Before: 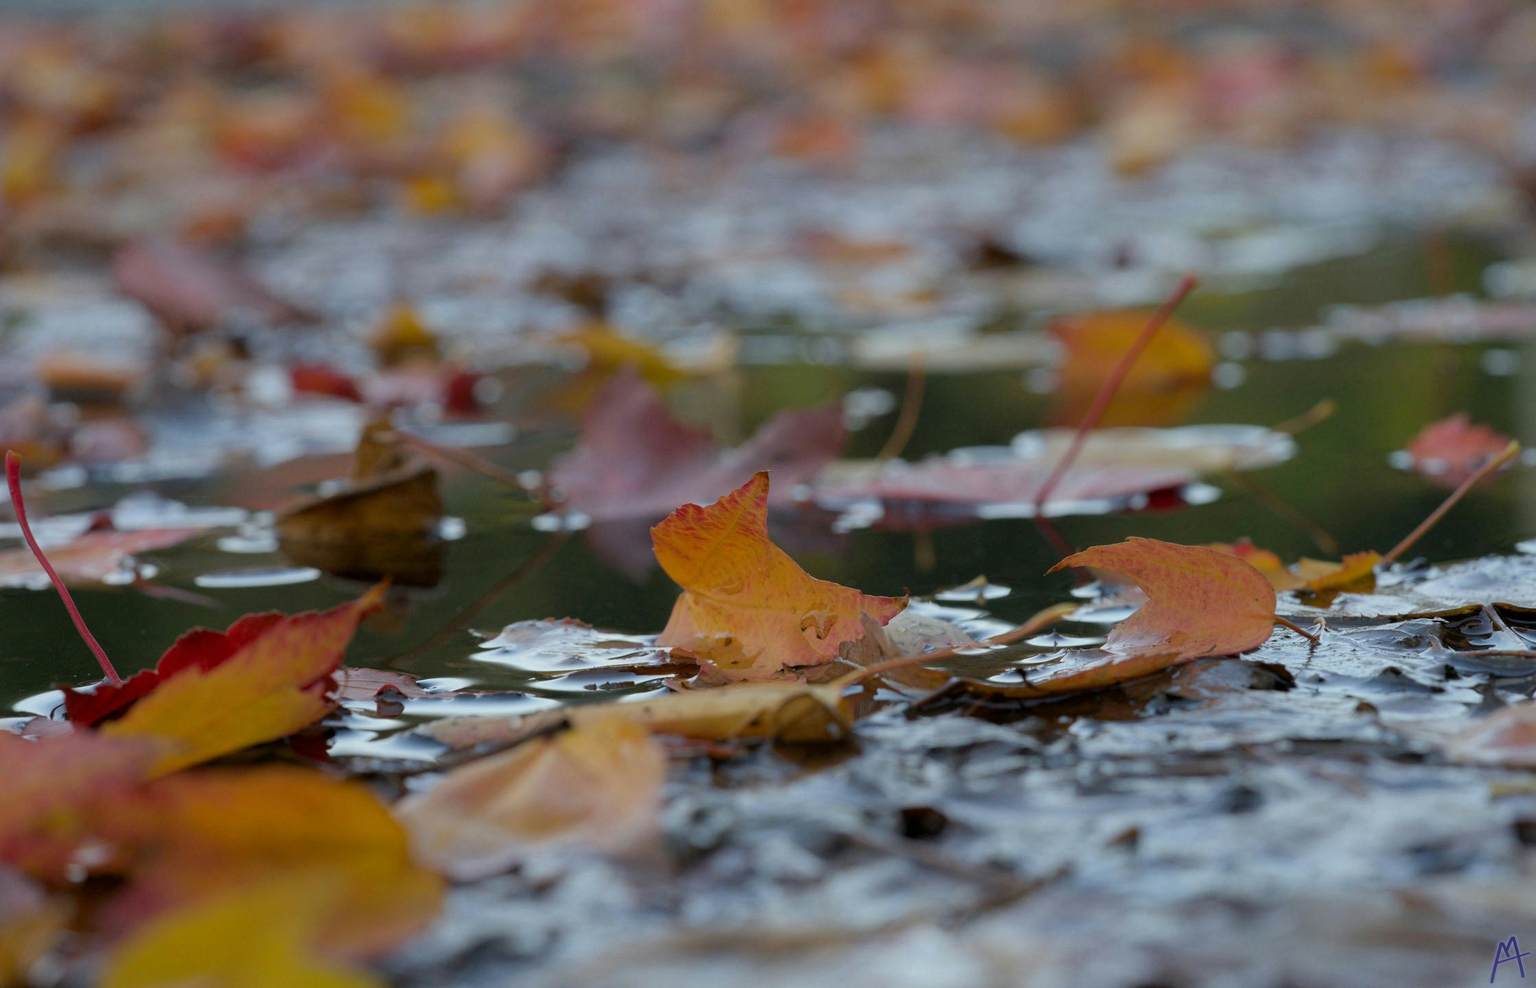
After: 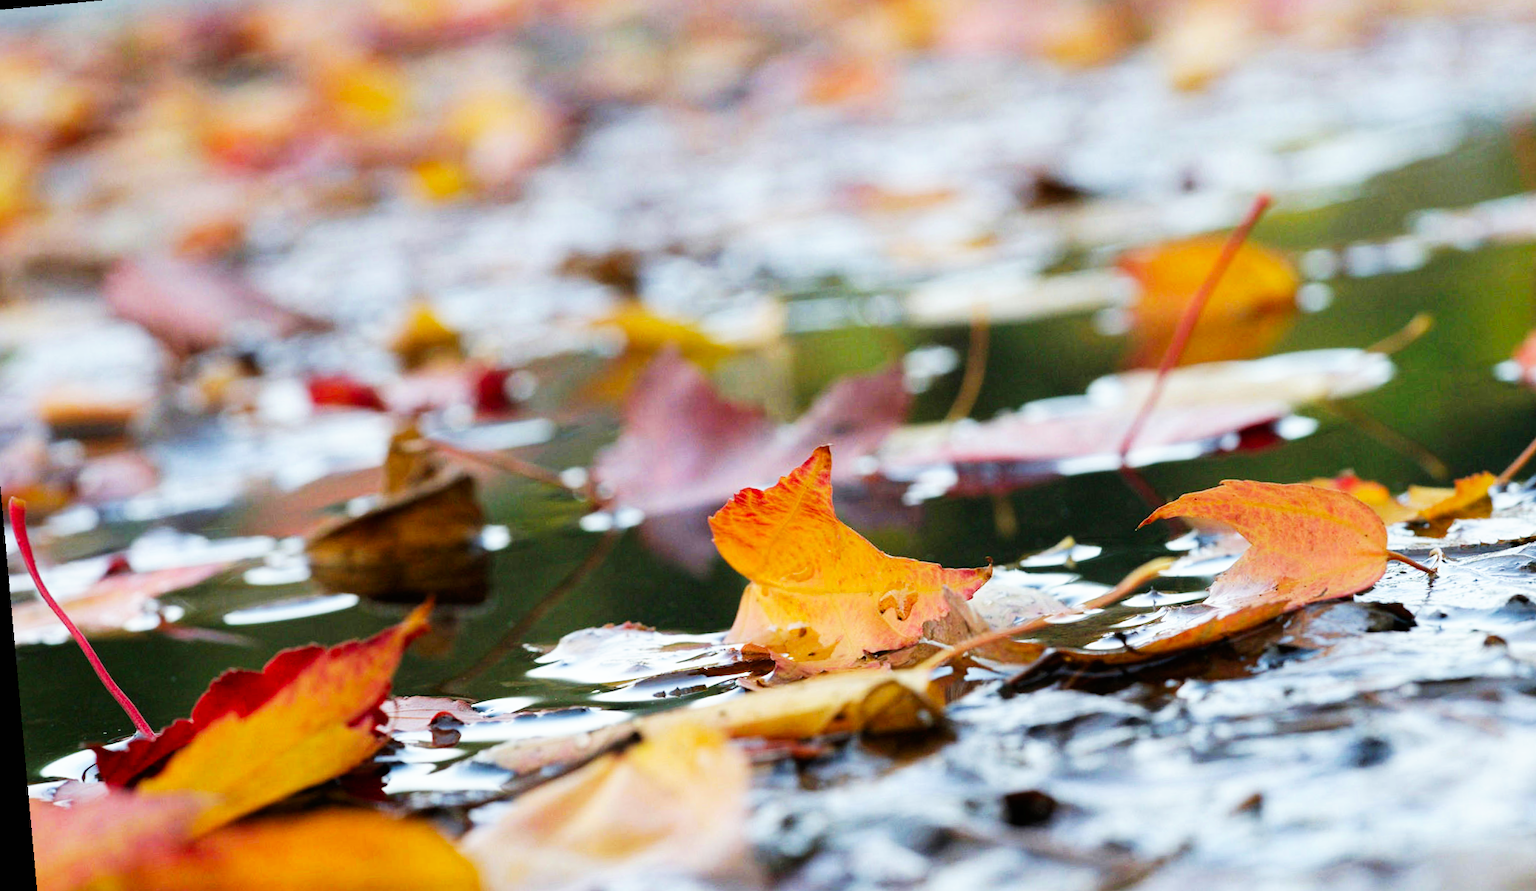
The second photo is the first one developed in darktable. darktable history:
crop and rotate: left 2.425%, top 11.305%, right 9.6%, bottom 15.08%
rotate and perspective: rotation -5.2°, automatic cropping off
base curve: curves: ch0 [(0, 0) (0.007, 0.004) (0.027, 0.03) (0.046, 0.07) (0.207, 0.54) (0.442, 0.872) (0.673, 0.972) (1, 1)], preserve colors none
exposure: exposure 0.2 EV, compensate highlight preservation false
